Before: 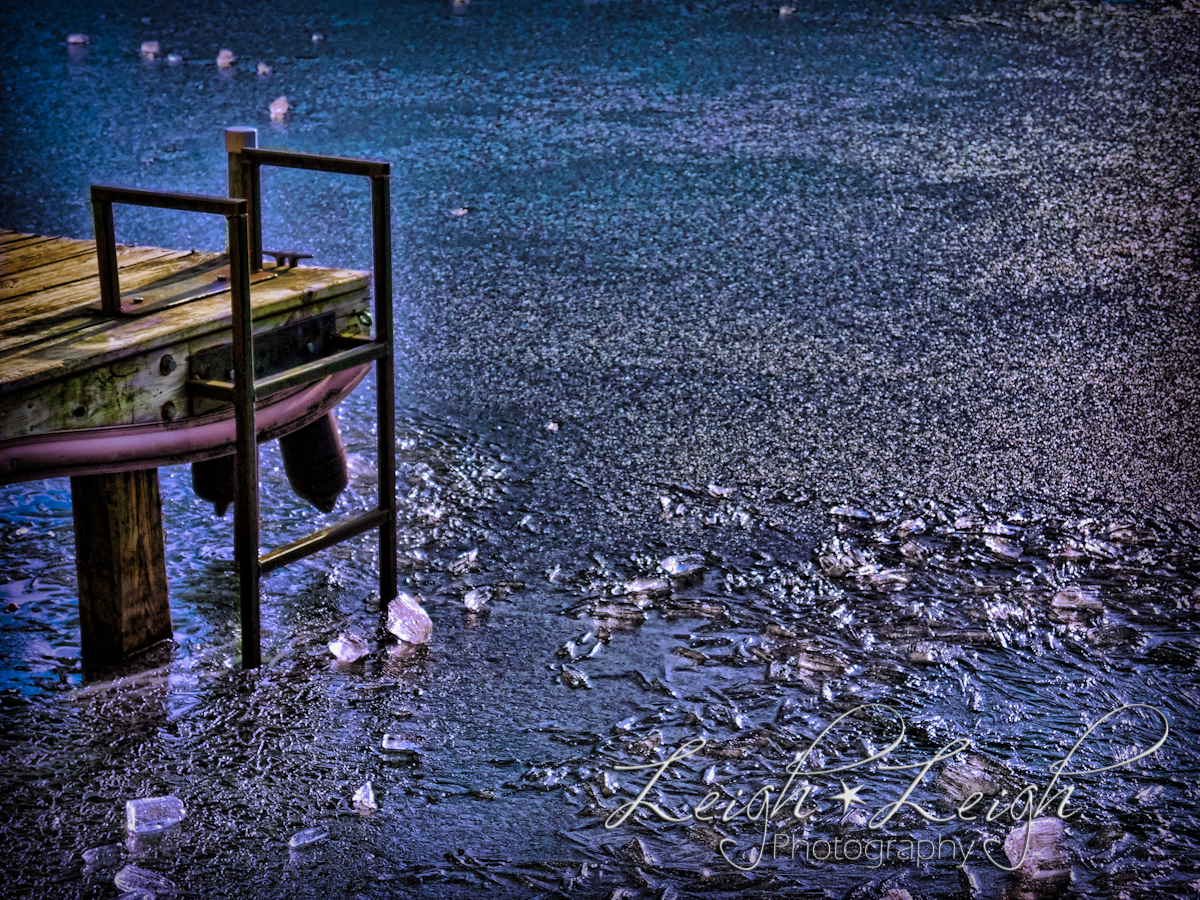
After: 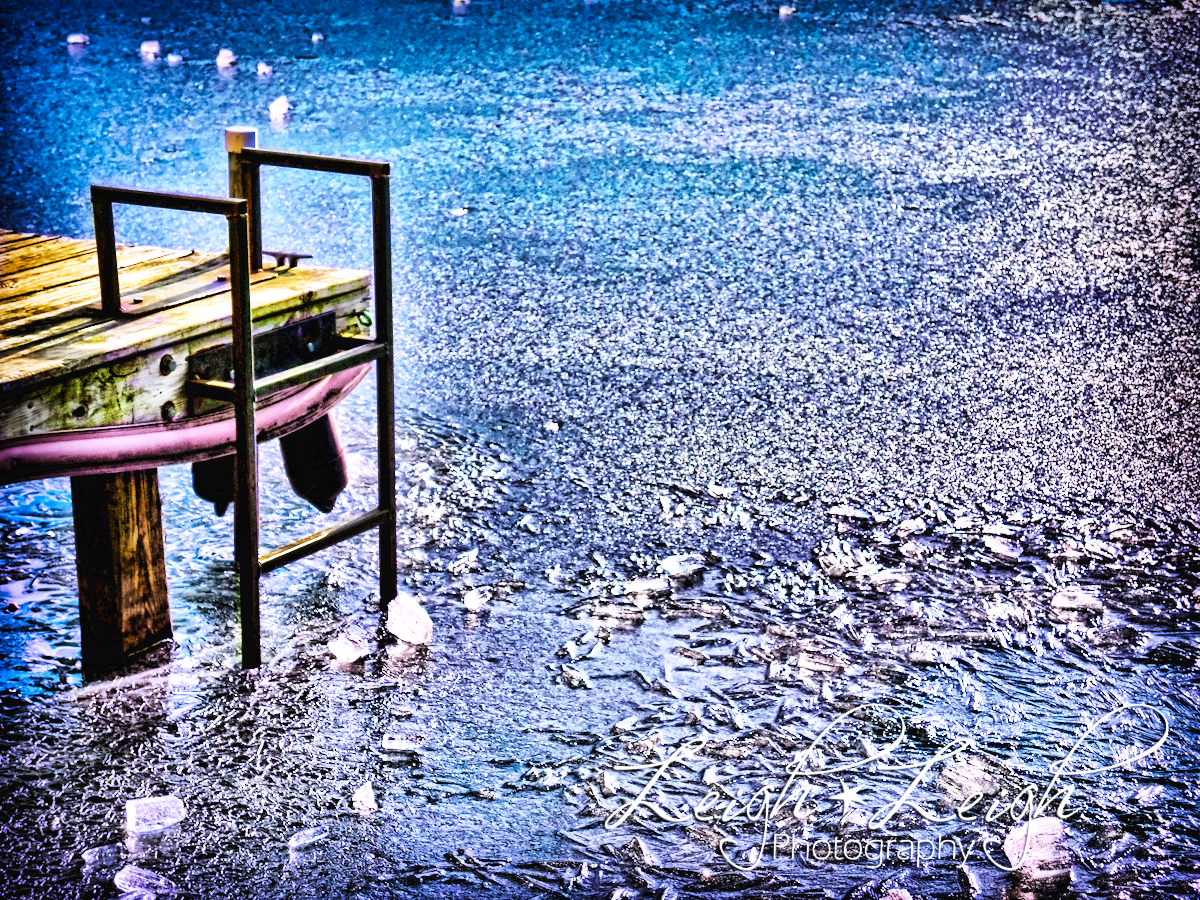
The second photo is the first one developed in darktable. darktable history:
exposure: black level correction 0.001, exposure 0.955 EV, compensate exposure bias true, compensate highlight preservation false
base curve: curves: ch0 [(0, 0.003) (0.001, 0.002) (0.006, 0.004) (0.02, 0.022) (0.048, 0.086) (0.094, 0.234) (0.162, 0.431) (0.258, 0.629) (0.385, 0.8) (0.548, 0.918) (0.751, 0.988) (1, 1)], preserve colors none
